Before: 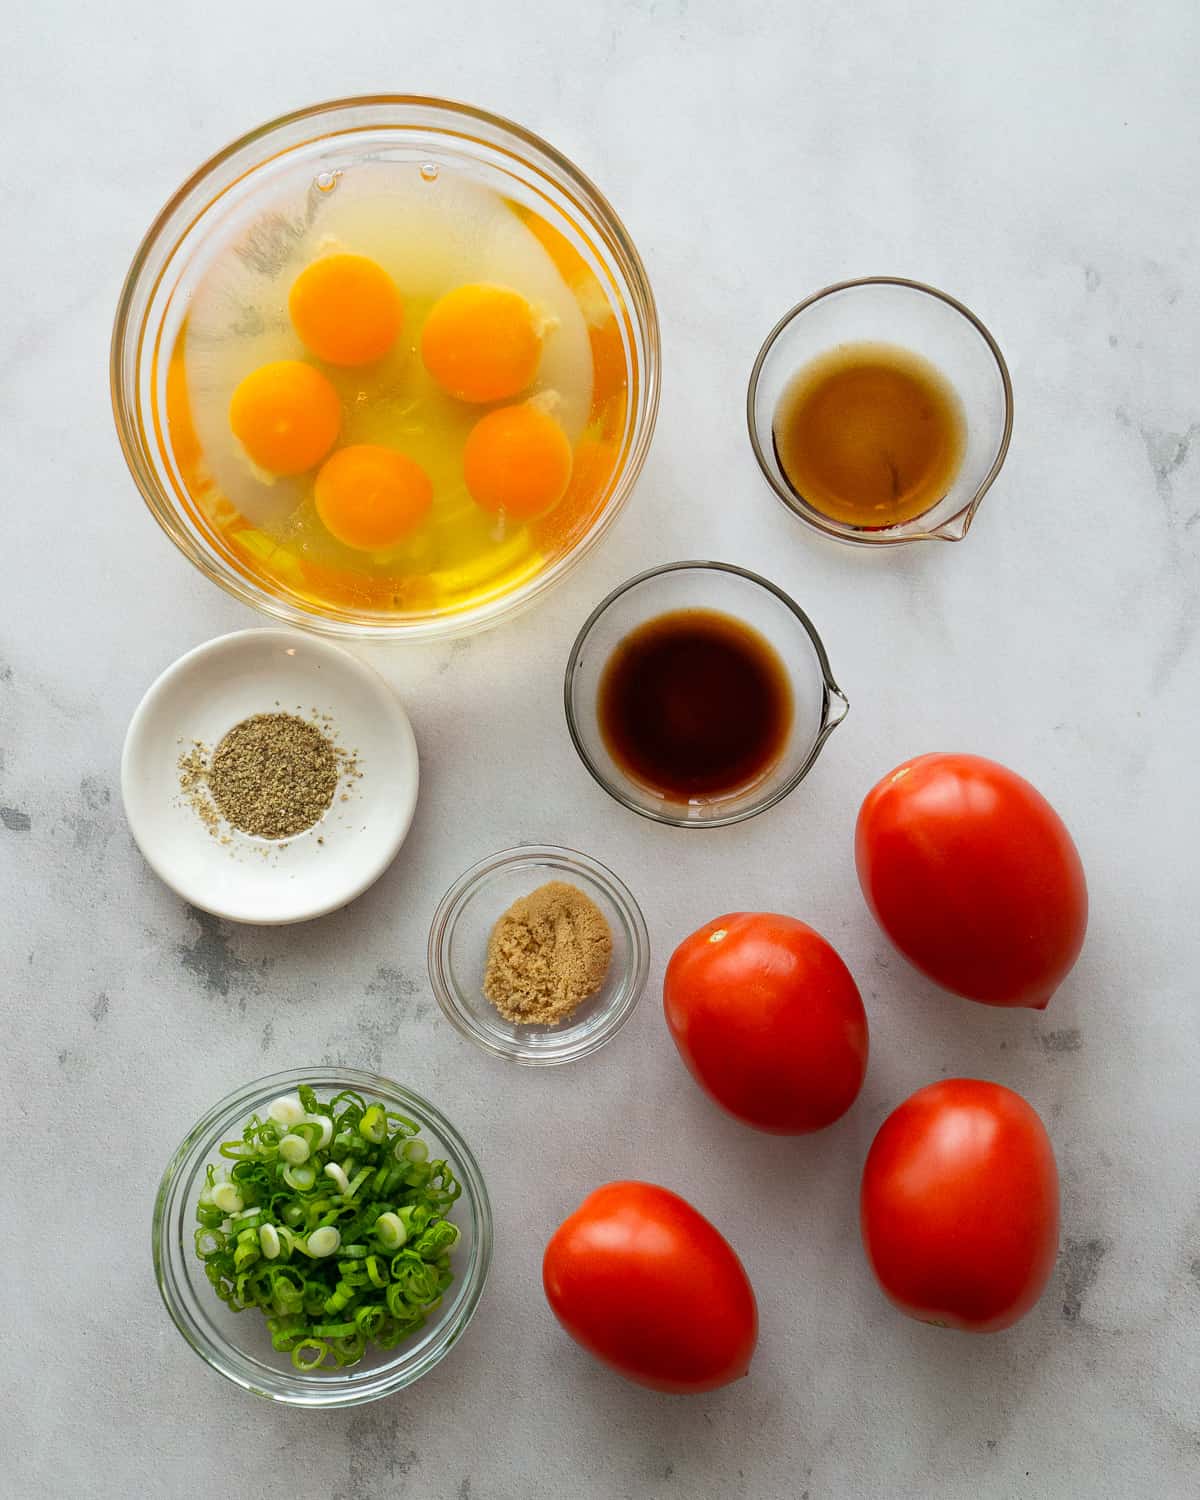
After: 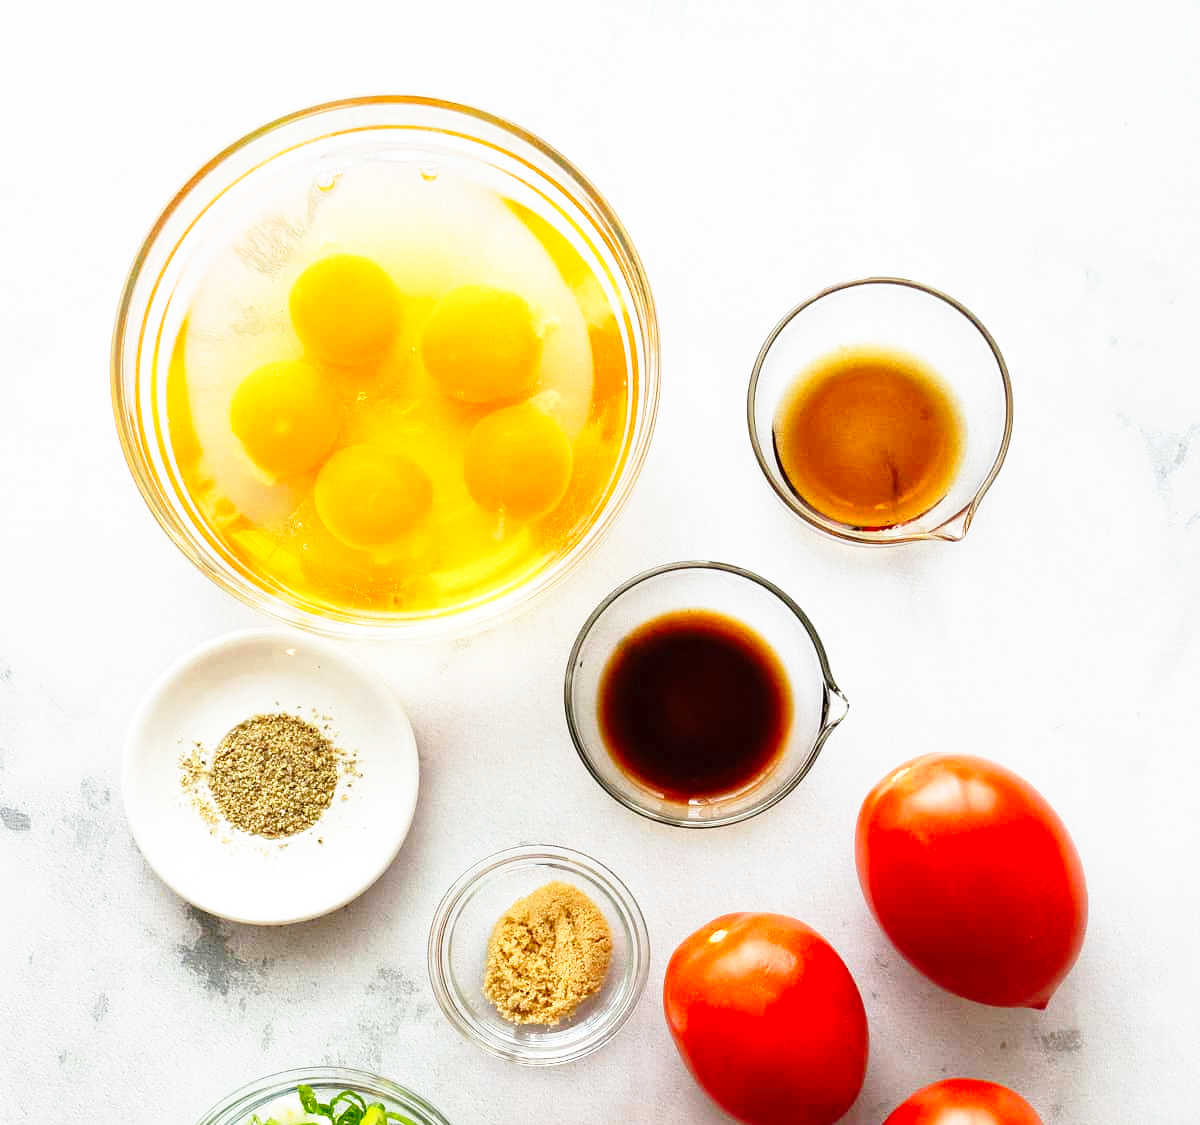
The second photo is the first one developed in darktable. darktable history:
base curve: curves: ch0 [(0, 0) (0.026, 0.03) (0.109, 0.232) (0.351, 0.748) (0.669, 0.968) (1, 1)], preserve colors none
crop: bottom 24.967%
